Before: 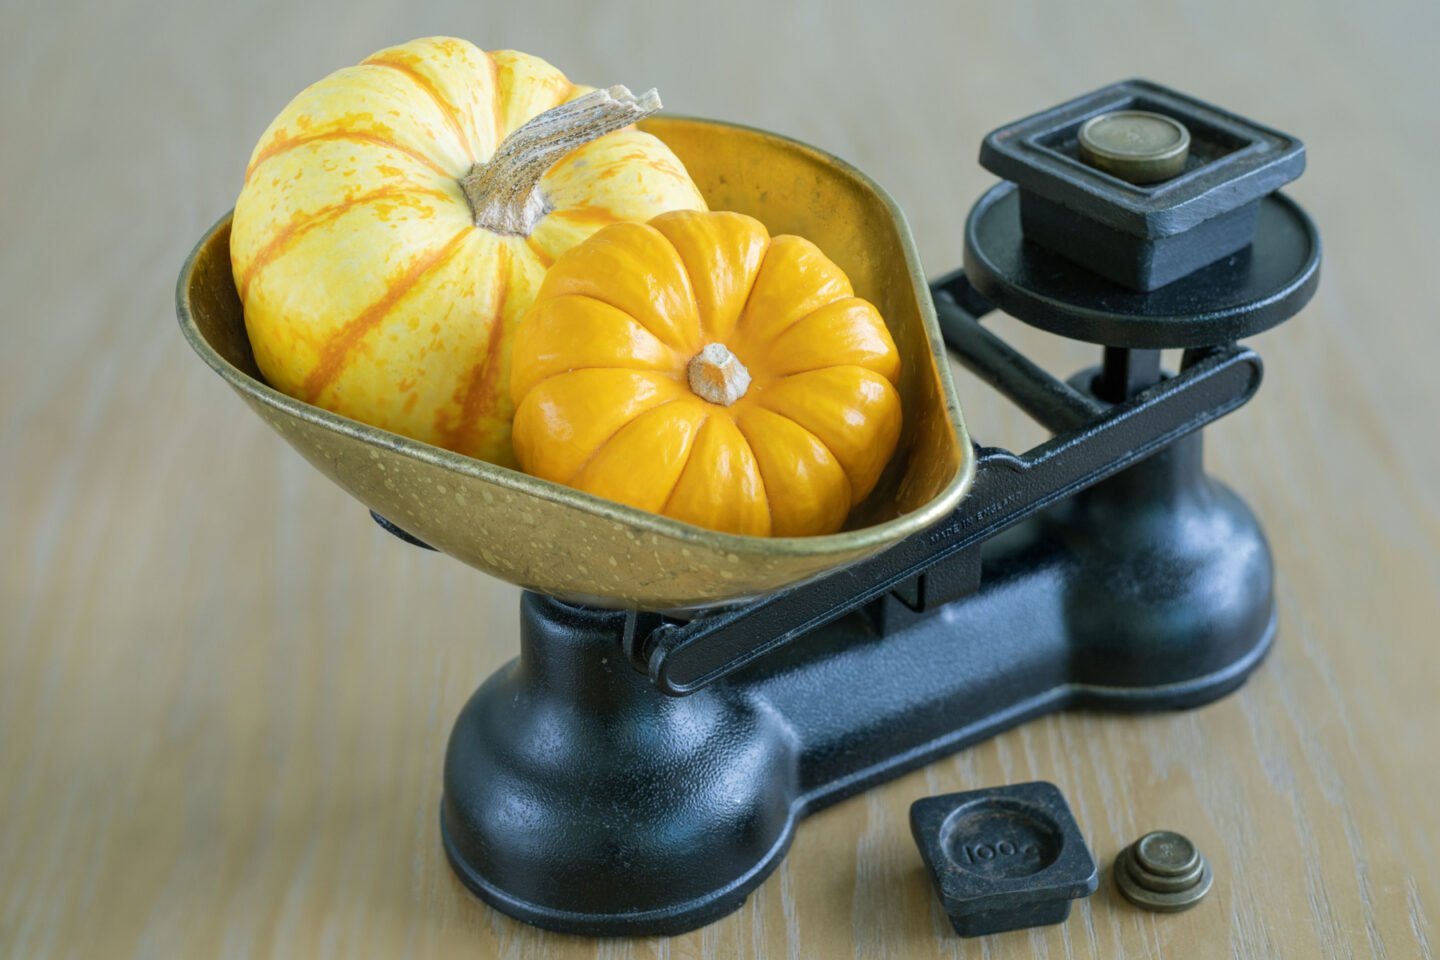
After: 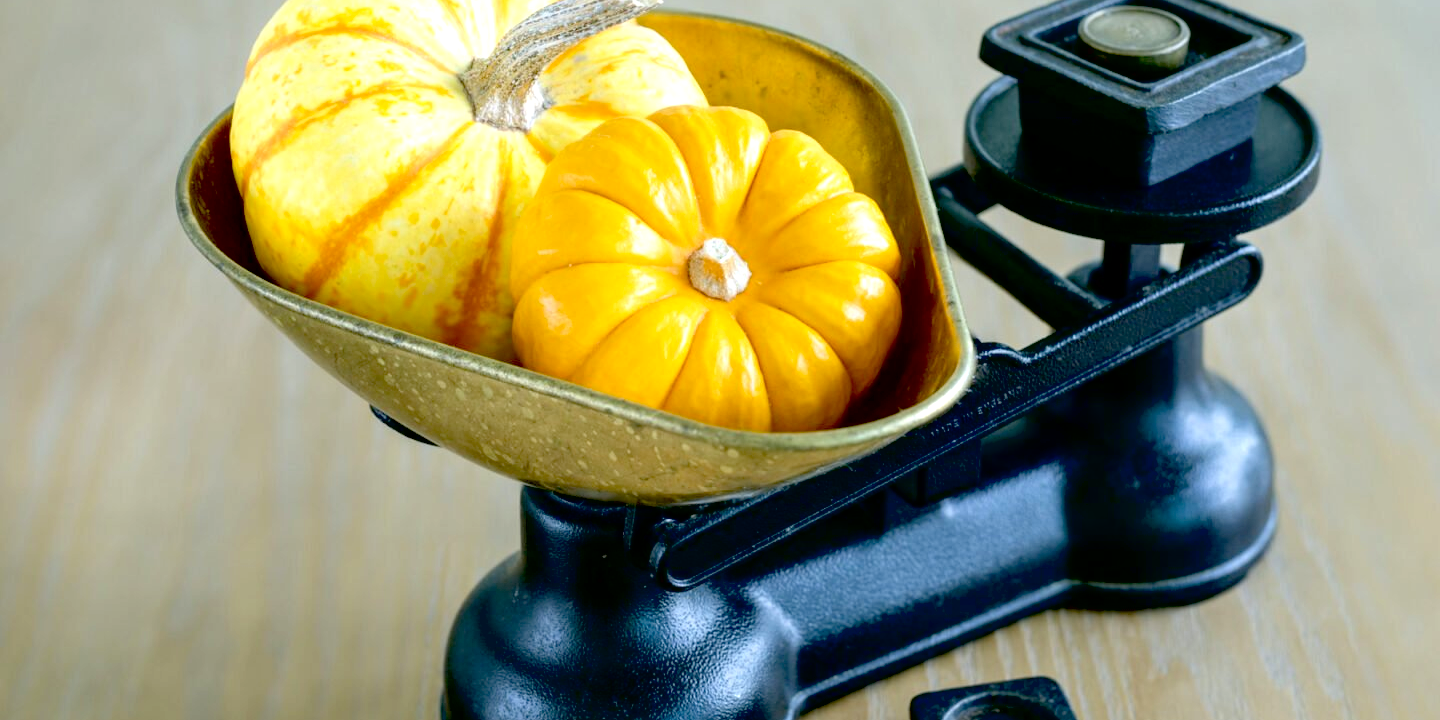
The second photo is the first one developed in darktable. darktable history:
contrast brightness saturation: saturation -0.062
tone equalizer: luminance estimator HSV value / RGB max
crop: top 11.036%, bottom 13.939%
exposure: black level correction 0.039, exposure 0.5 EV, compensate highlight preservation false
